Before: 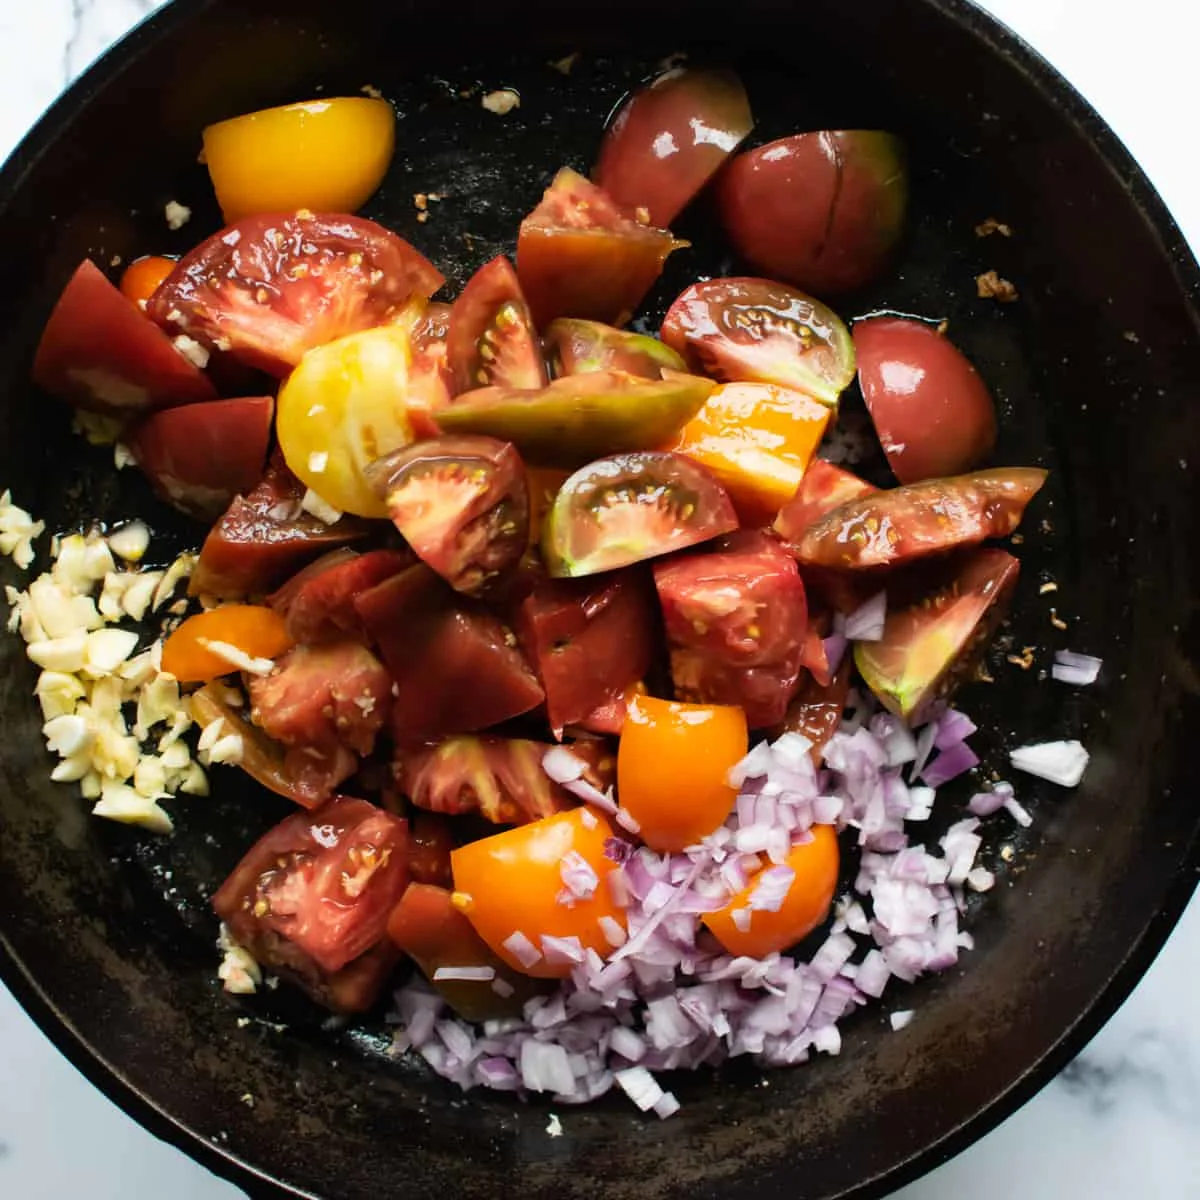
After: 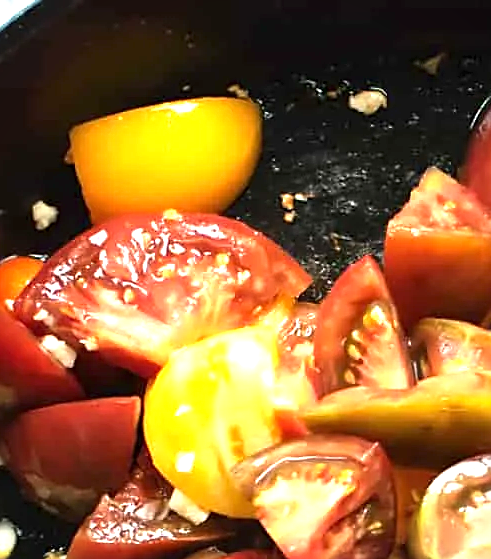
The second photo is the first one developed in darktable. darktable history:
vignetting: fall-off start 99.25%, brightness -0.402, saturation -0.302
exposure: black level correction 0, exposure 1.198 EV, compensate exposure bias true, compensate highlight preservation false
crop and rotate: left 11.088%, top 0.08%, right 47.992%, bottom 53.336%
sharpen: on, module defaults
